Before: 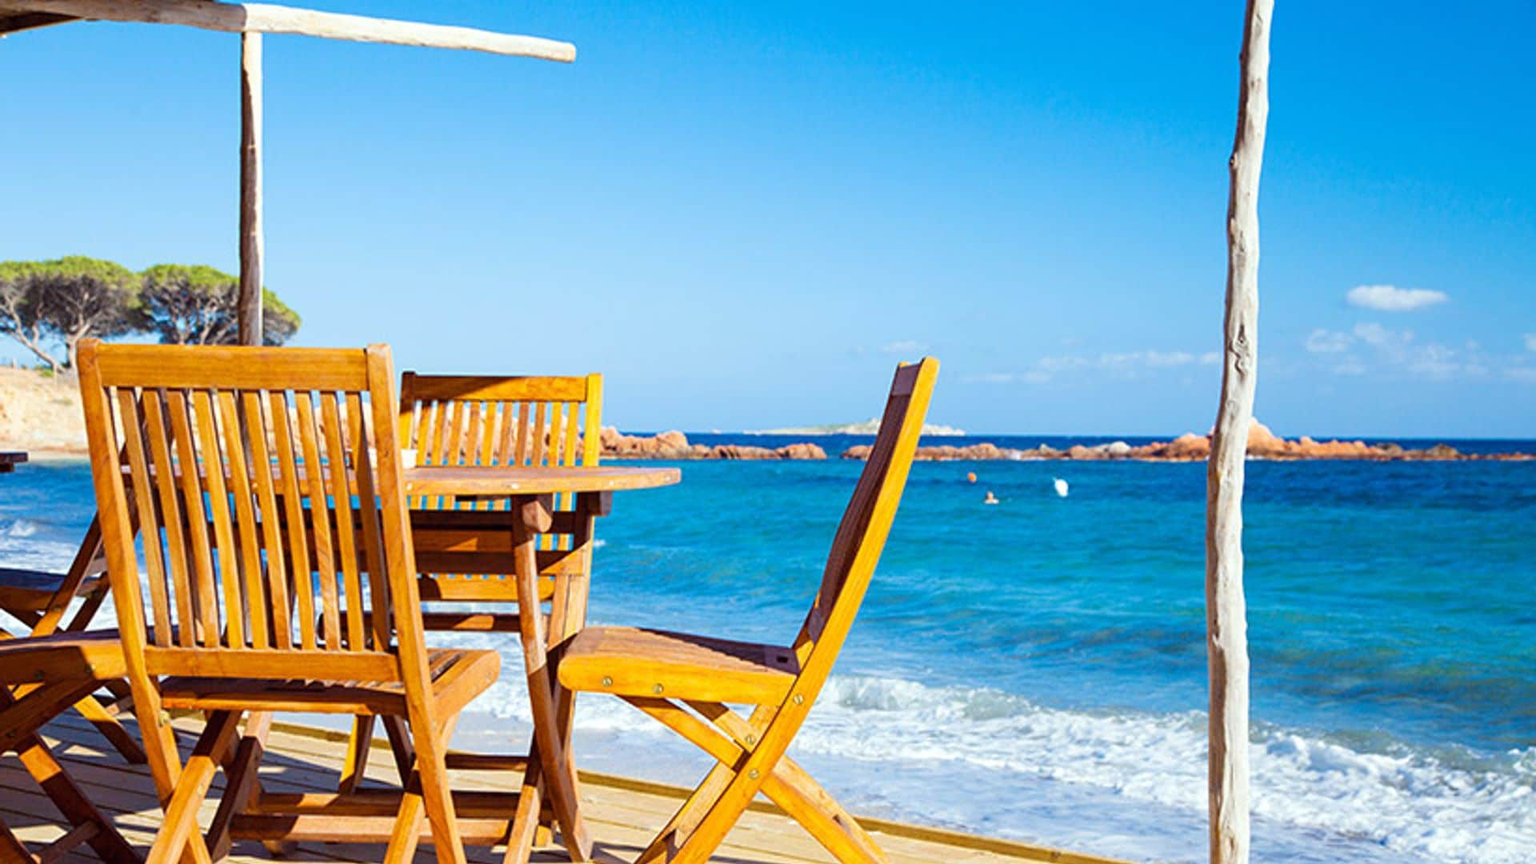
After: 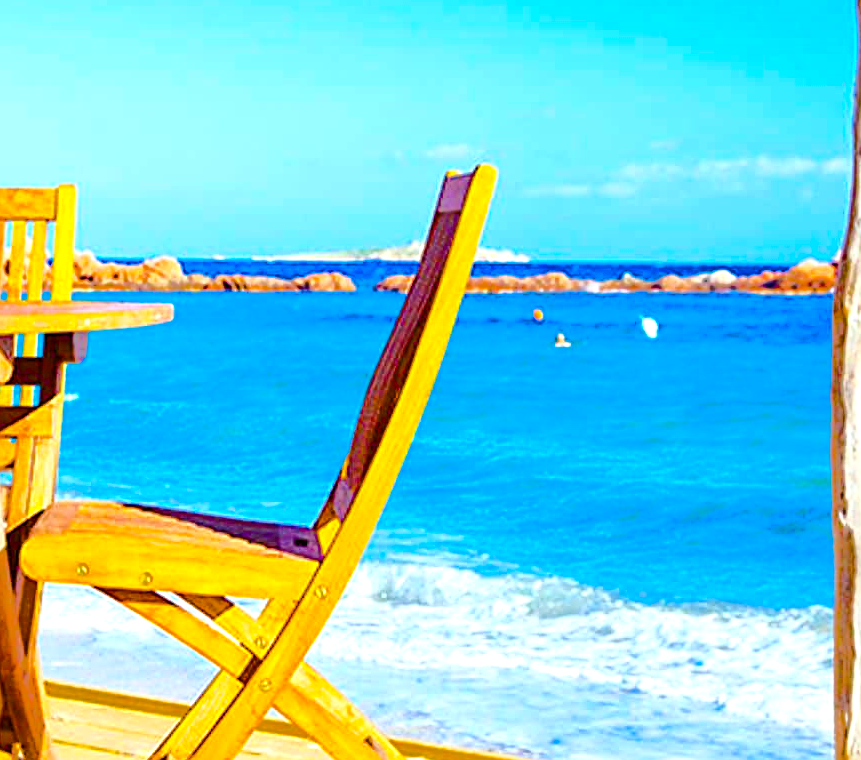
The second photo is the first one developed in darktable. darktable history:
color balance rgb: shadows lift › chroma 5.17%, shadows lift › hue 238.48°, linear chroma grading › global chroma 42.131%, perceptual saturation grading › global saturation 34.655%, perceptual saturation grading › highlights -25.388%, perceptual saturation grading › shadows 49.79%, contrast -9.42%
sharpen: on, module defaults
crop: left 35.3%, top 26.177%, right 19.823%, bottom 3.389%
tone curve: curves: ch0 [(0, 0) (0.003, 0.005) (0.011, 0.012) (0.025, 0.026) (0.044, 0.046) (0.069, 0.071) (0.1, 0.098) (0.136, 0.135) (0.177, 0.178) (0.224, 0.217) (0.277, 0.274) (0.335, 0.335) (0.399, 0.442) (0.468, 0.543) (0.543, 0.6) (0.623, 0.628) (0.709, 0.679) (0.801, 0.782) (0.898, 0.904) (1, 1)], color space Lab, independent channels, preserve colors none
exposure: black level correction 0, exposure 0.693 EV, compensate highlight preservation false
